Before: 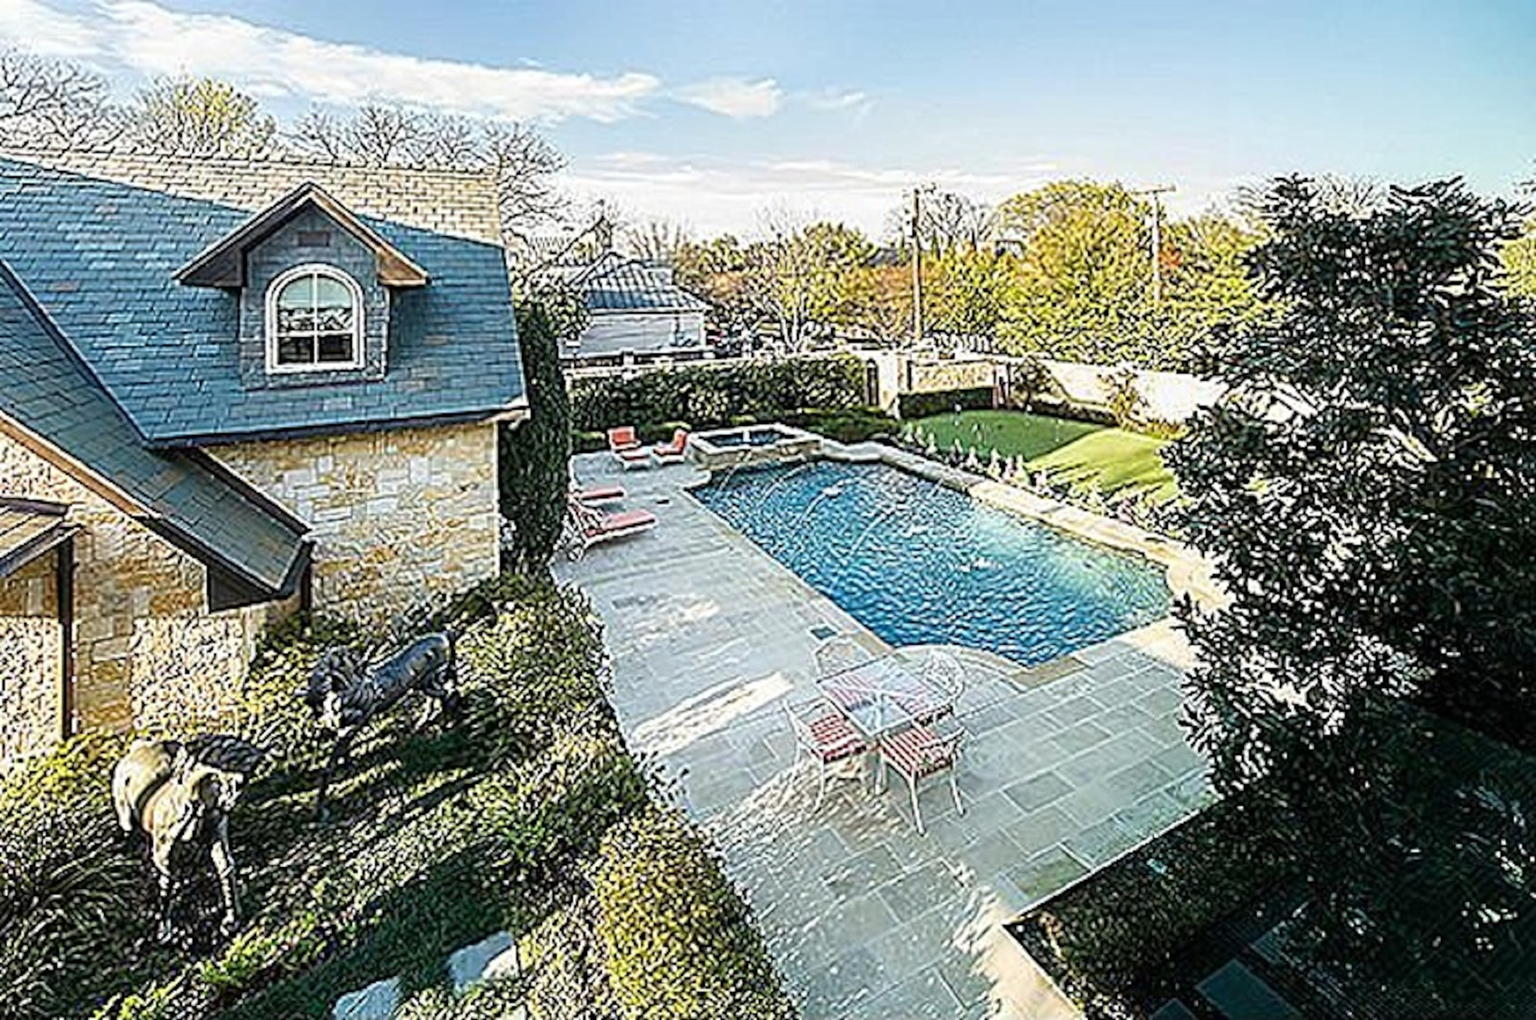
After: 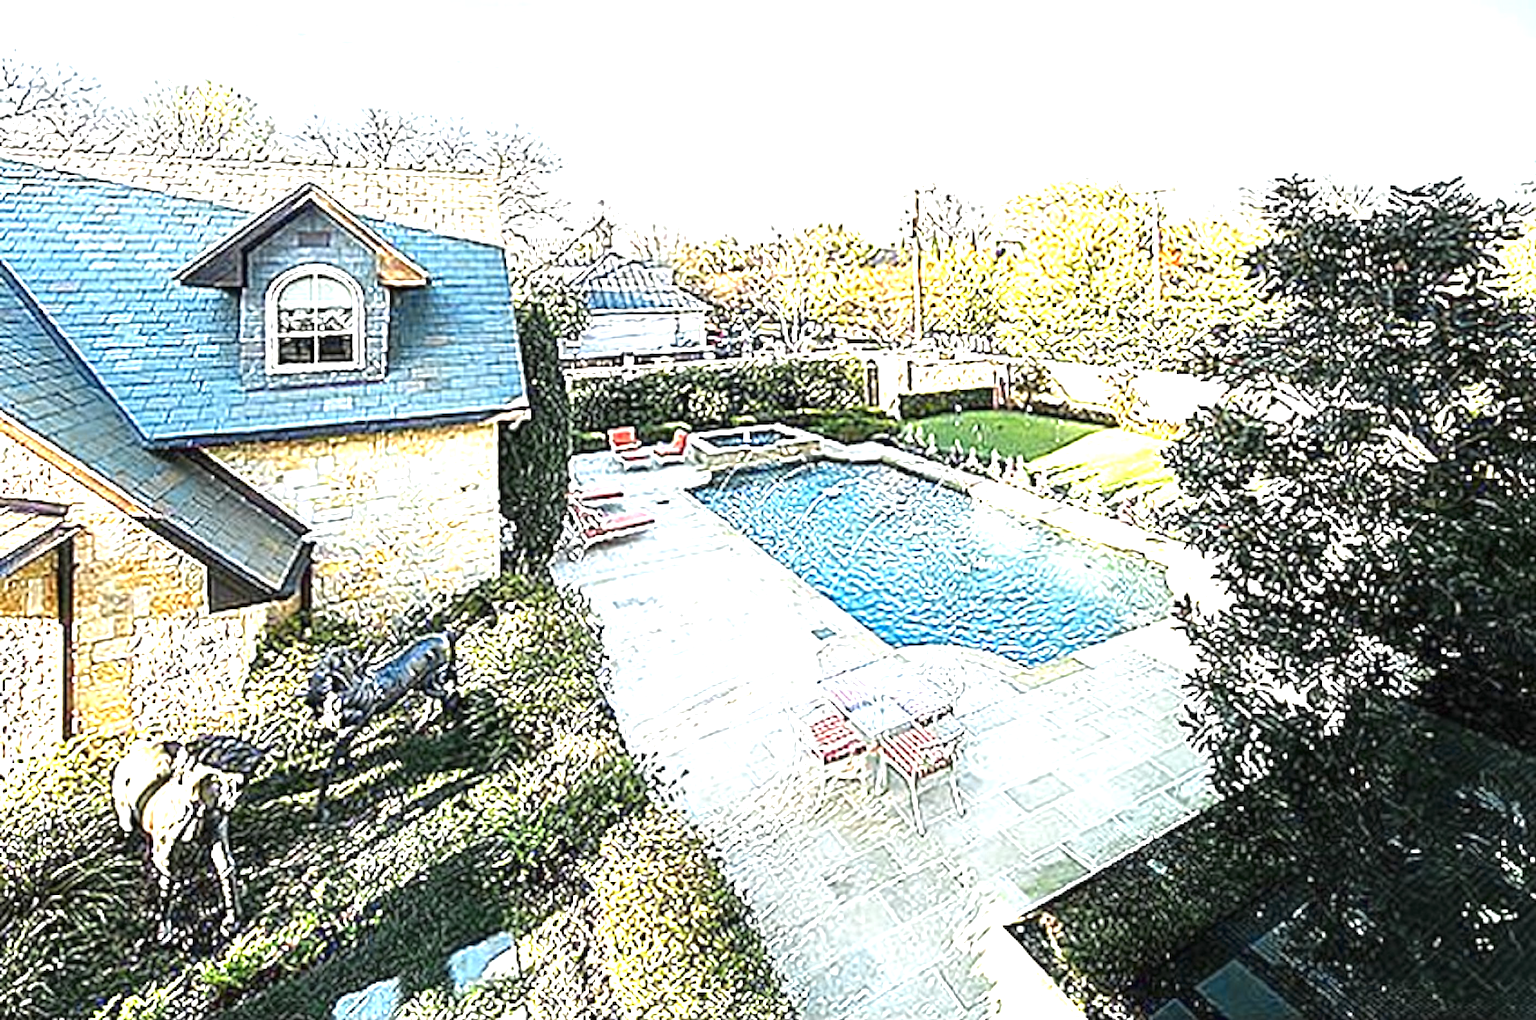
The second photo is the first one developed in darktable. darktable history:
exposure: black level correction 0, exposure 1.388 EV, compensate exposure bias true, compensate highlight preservation false
color zones: curves: ch0 [(0.004, 0.305) (0.261, 0.623) (0.389, 0.399) (0.708, 0.571) (0.947, 0.34)]; ch1 [(0.025, 0.645) (0.229, 0.584) (0.326, 0.551) (0.484, 0.262) (0.757, 0.643)]
